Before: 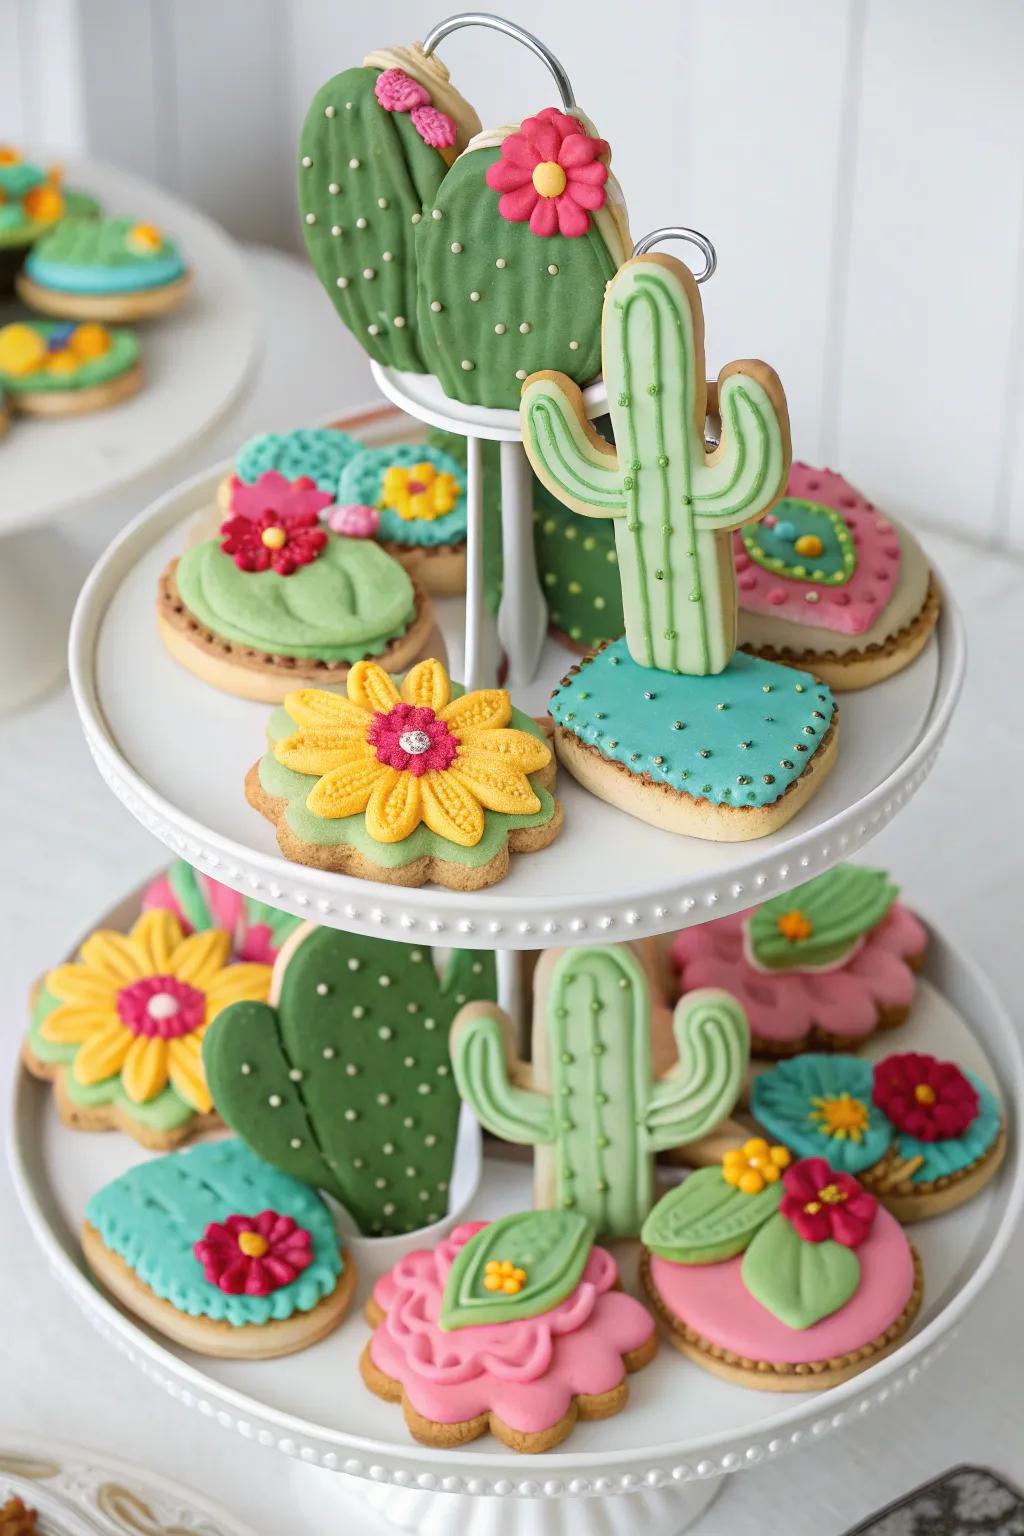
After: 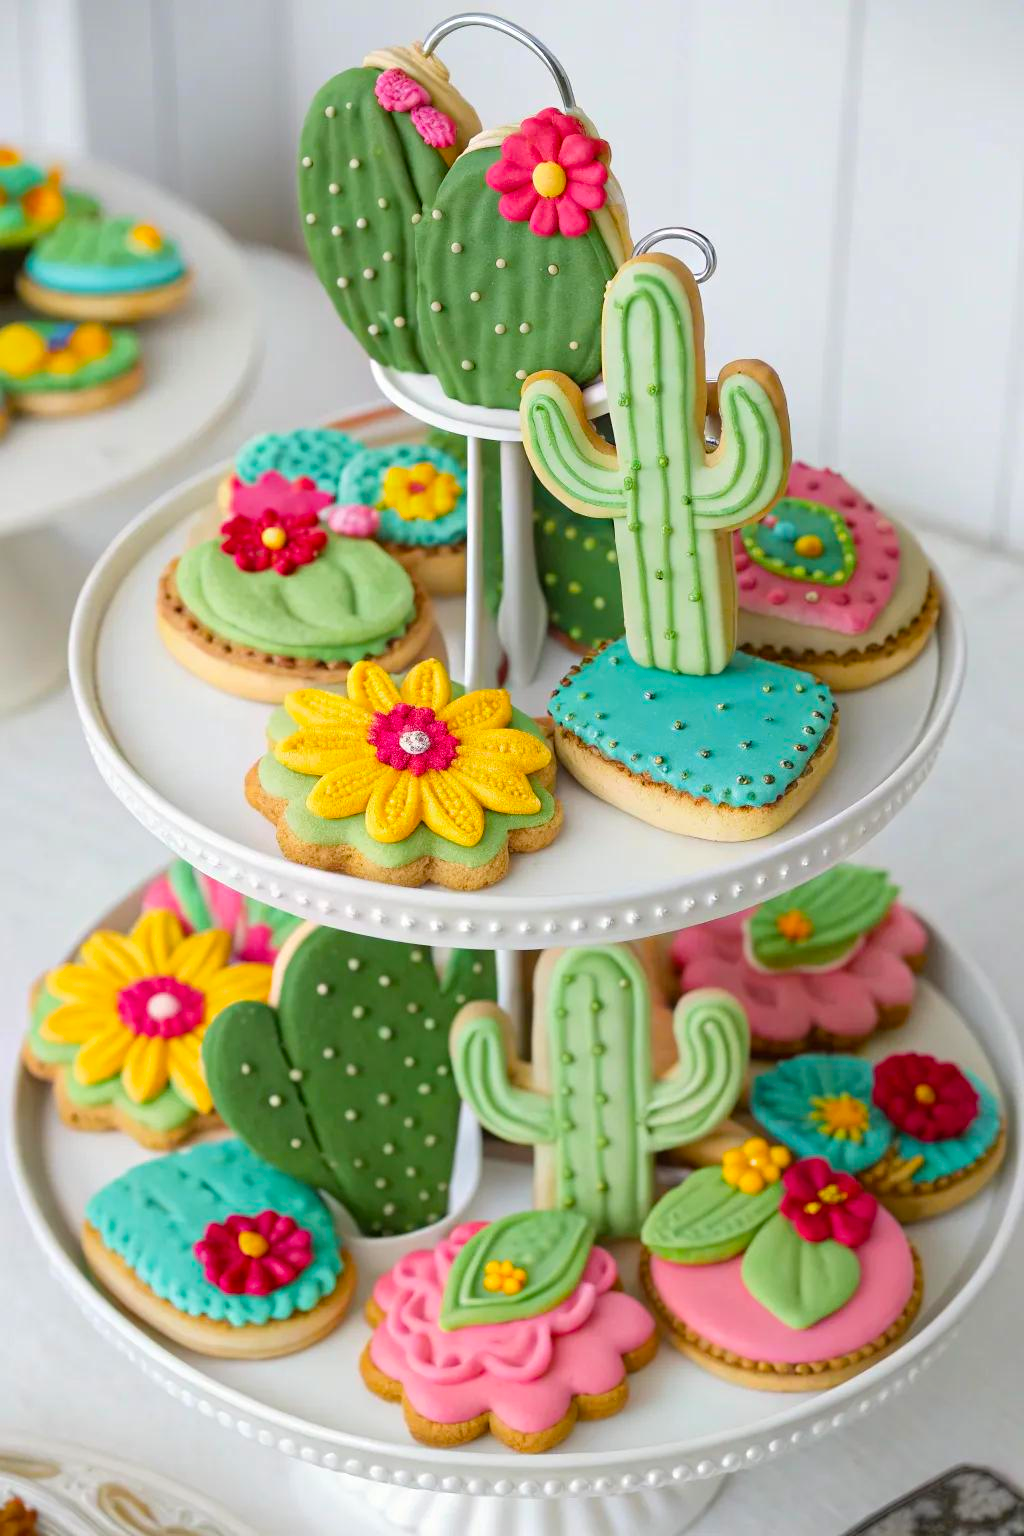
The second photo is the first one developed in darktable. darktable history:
color balance rgb: perceptual saturation grading › global saturation 25.266%, perceptual brilliance grading › global brilliance 2.805%, perceptual brilliance grading › highlights -3.015%, perceptual brilliance grading › shadows 3.168%, global vibrance 15.353%
